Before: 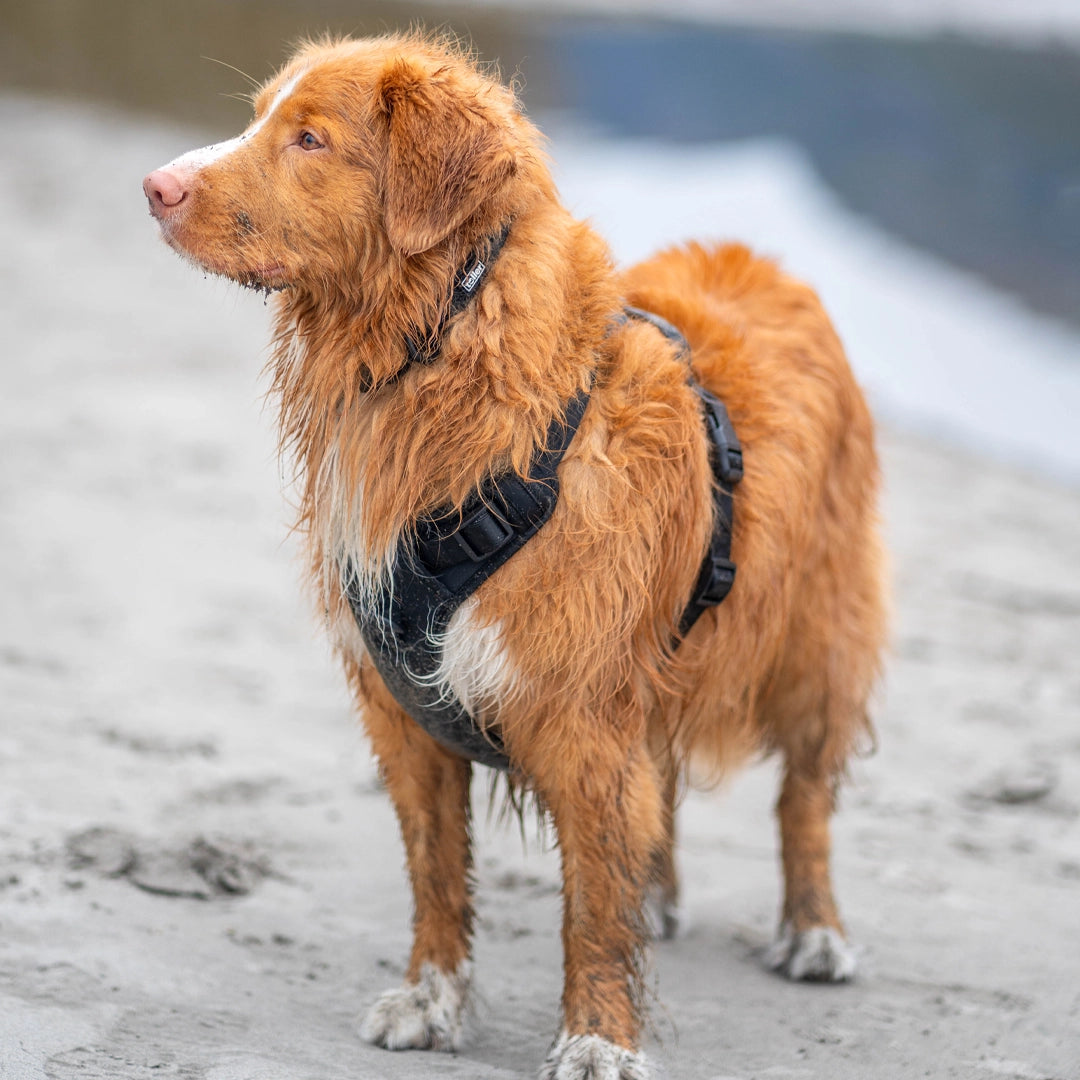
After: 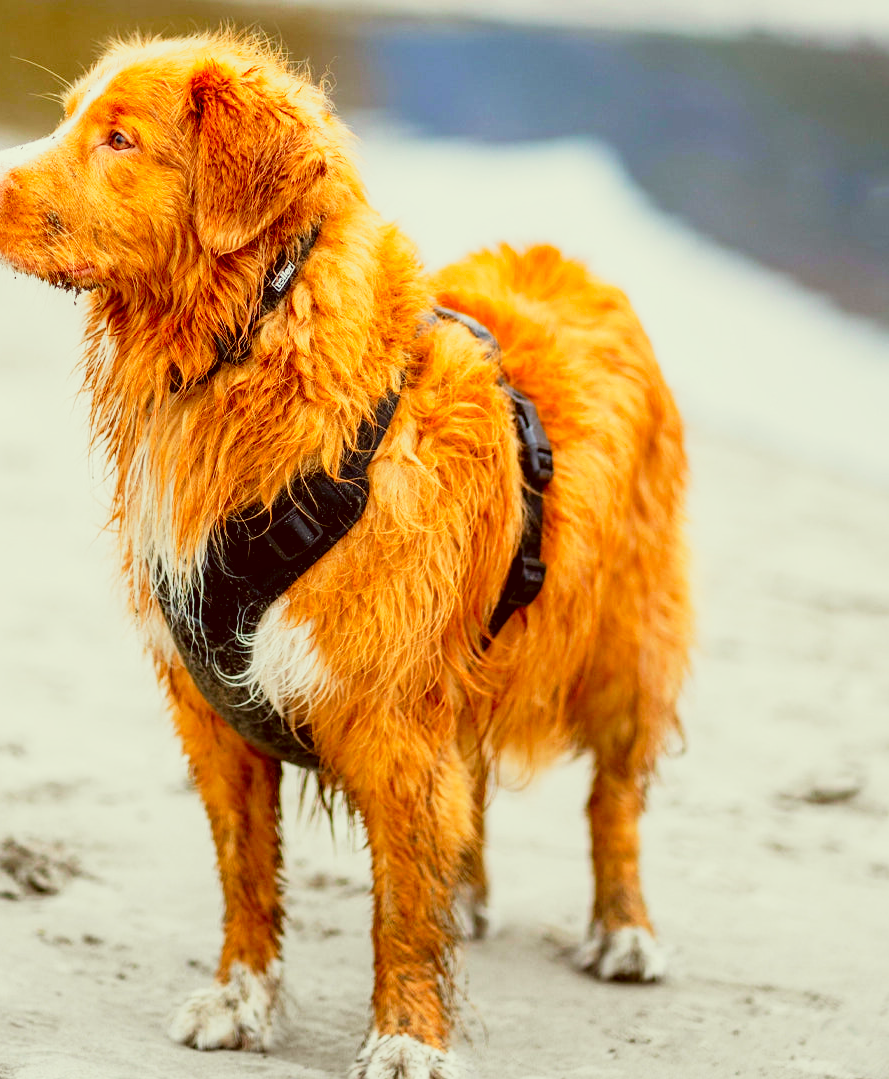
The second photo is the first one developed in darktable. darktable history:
crop: left 17.657%, bottom 0.018%
color correction: highlights a* -5.56, highlights b* 9.79, shadows a* 9.93, shadows b* 24.77
tone curve: curves: ch0 [(0.016, 0.011) (0.084, 0.026) (0.469, 0.508) (0.721, 0.862) (1, 1)], preserve colors none
filmic rgb: middle gray luminance 18.4%, black relative exposure -8.92 EV, white relative exposure 3.71 EV, target black luminance 0%, hardness 4.86, latitude 68.3%, contrast 0.946, highlights saturation mix 19.22%, shadows ↔ highlights balance 21.9%, preserve chrominance no, color science v5 (2021), contrast in shadows safe, contrast in highlights safe
